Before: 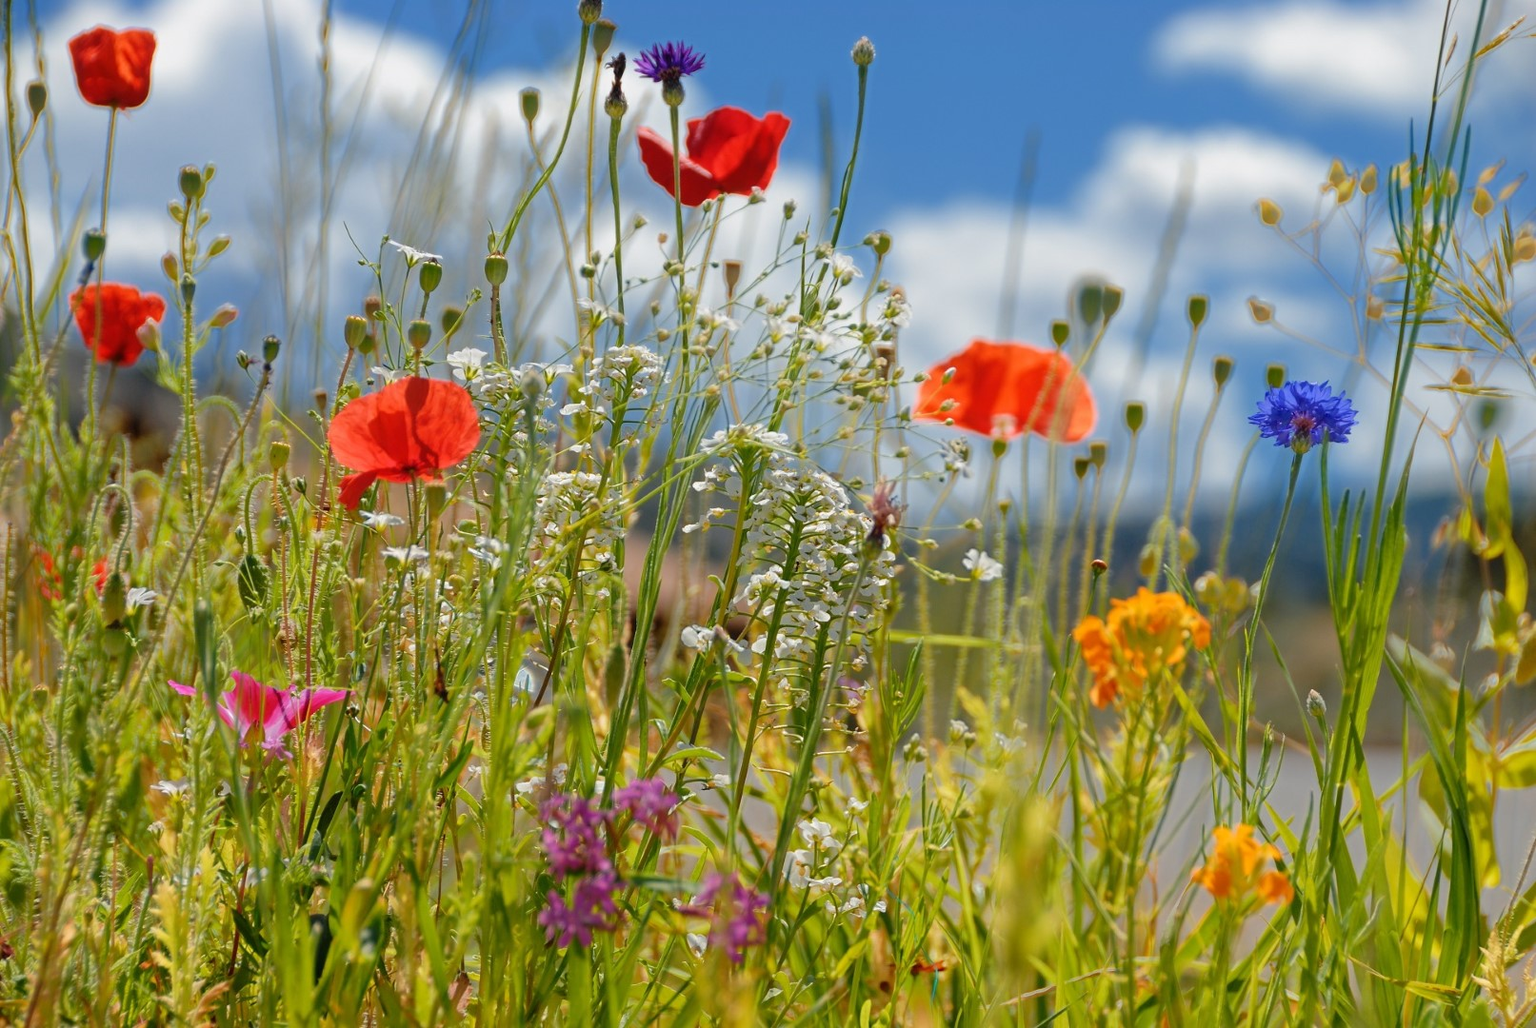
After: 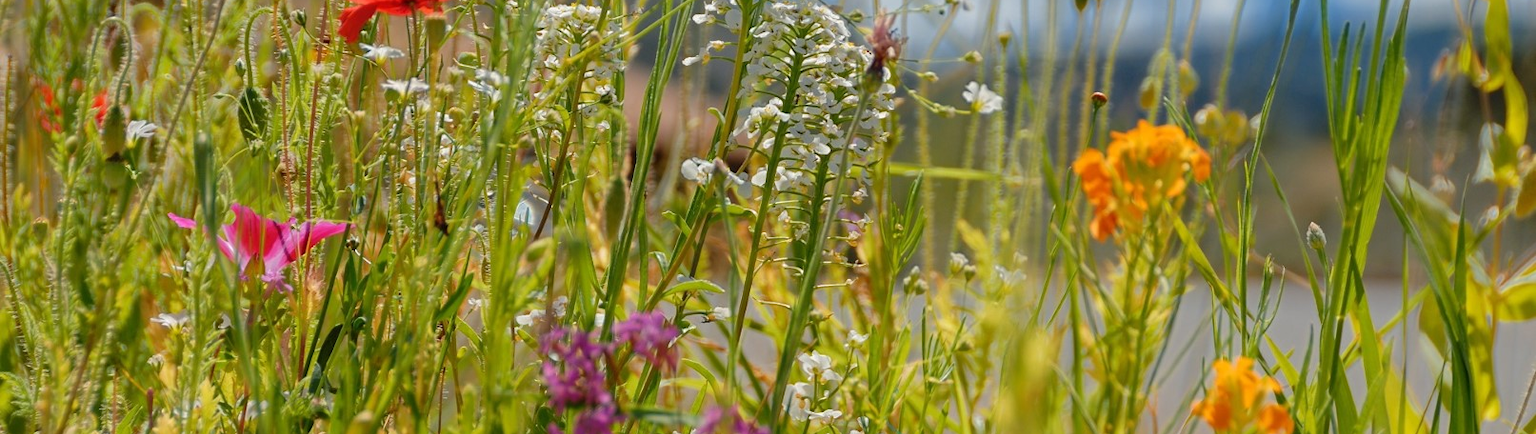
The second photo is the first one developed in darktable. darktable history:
crop: top 45.554%, bottom 12.149%
